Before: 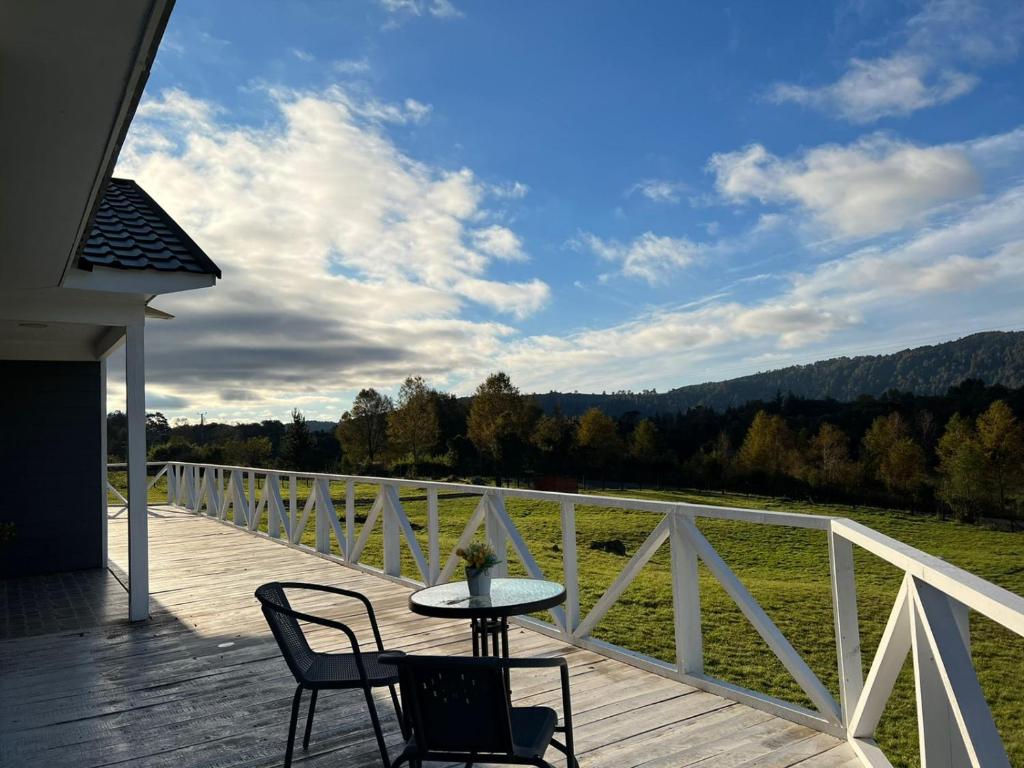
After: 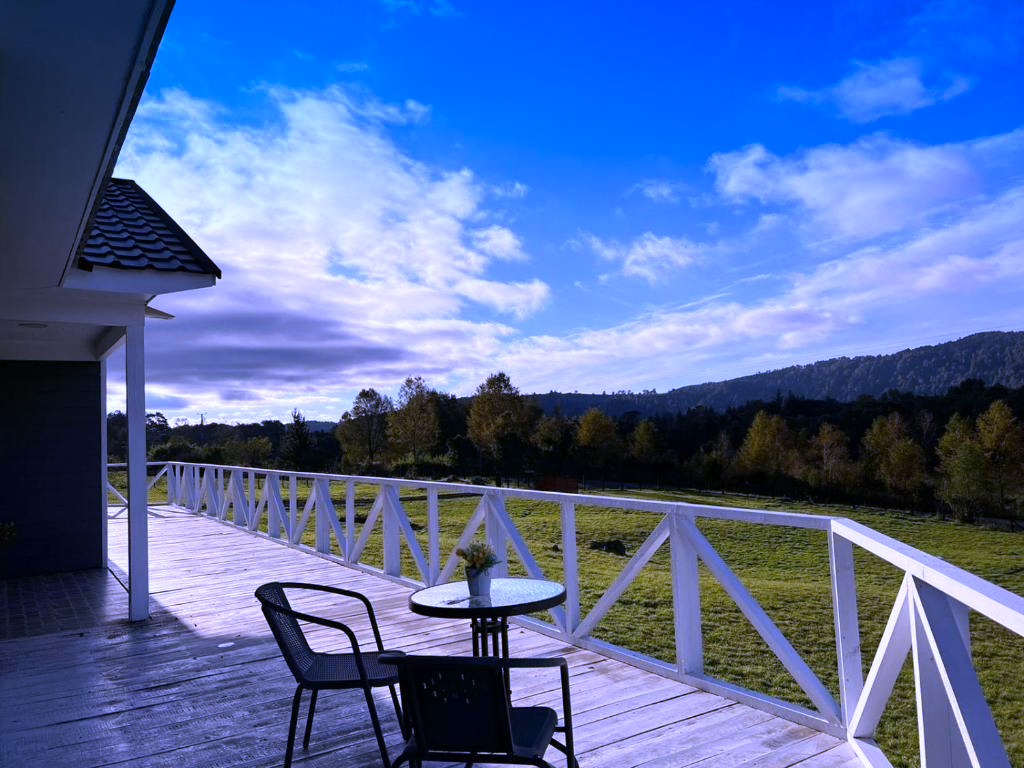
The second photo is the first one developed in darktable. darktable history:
graduated density: density 2.02 EV, hardness 44%, rotation 0.374°, offset 8.21, hue 208.8°, saturation 97%
white balance: red 0.98, blue 1.61
